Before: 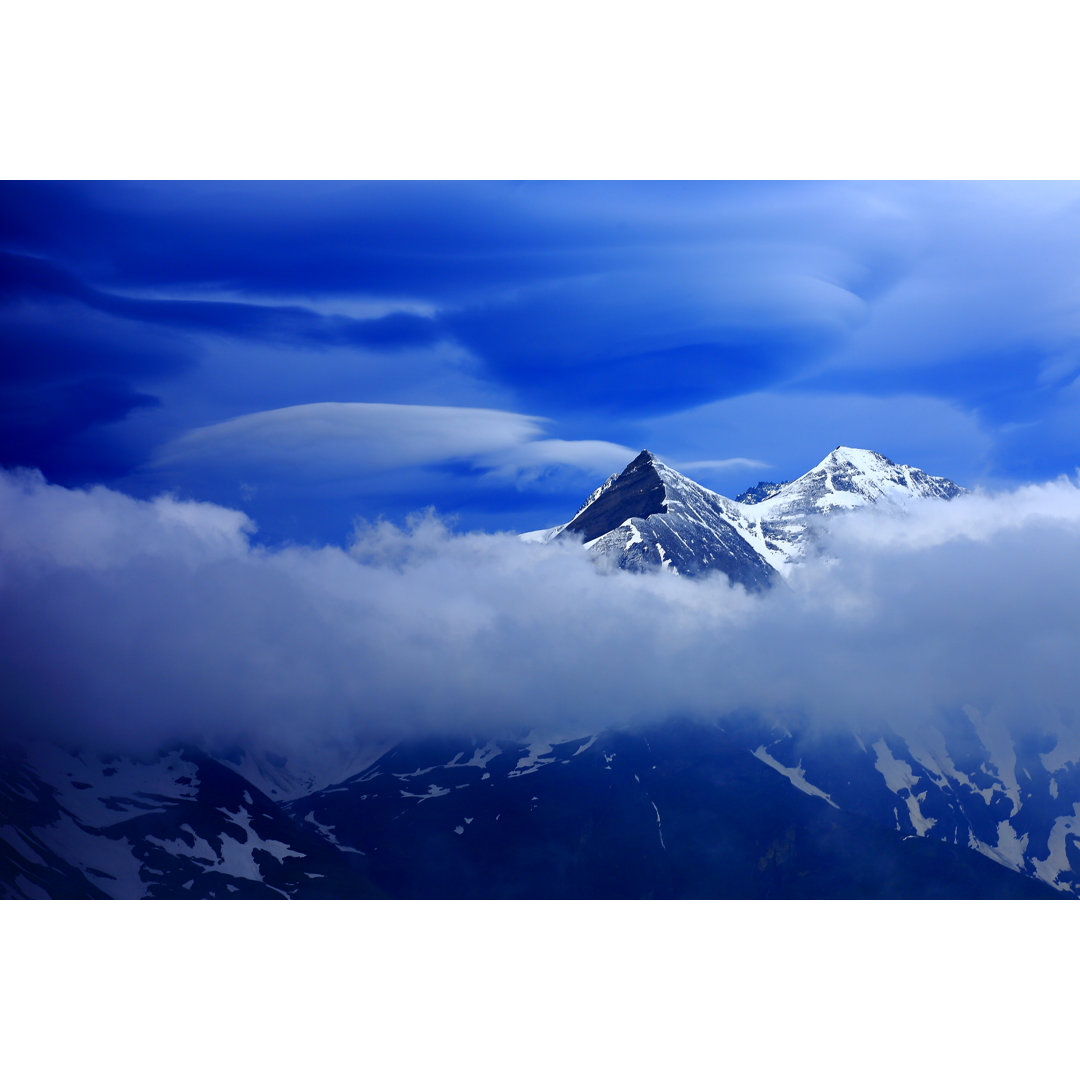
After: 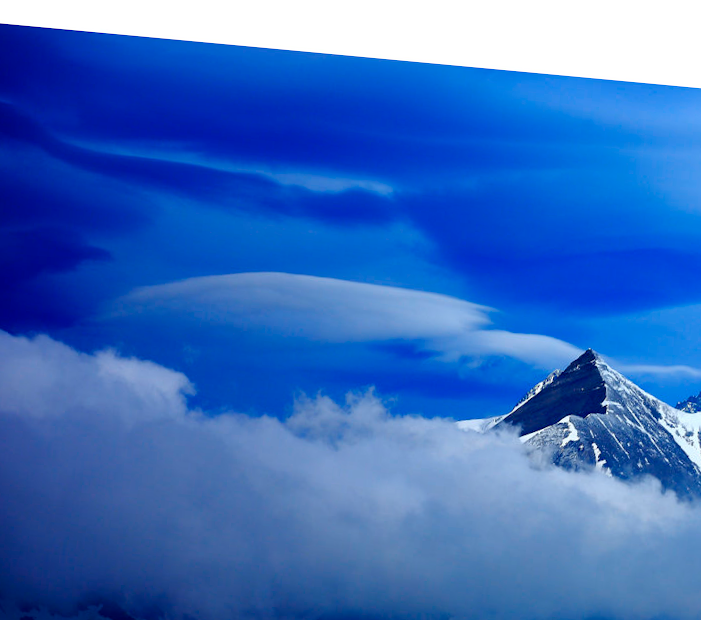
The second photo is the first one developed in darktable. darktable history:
crop and rotate: angle -5.29°, left 1.969%, top 6.83%, right 27.372%, bottom 30.614%
color correction: highlights a* 0.071, highlights b* -0.413
